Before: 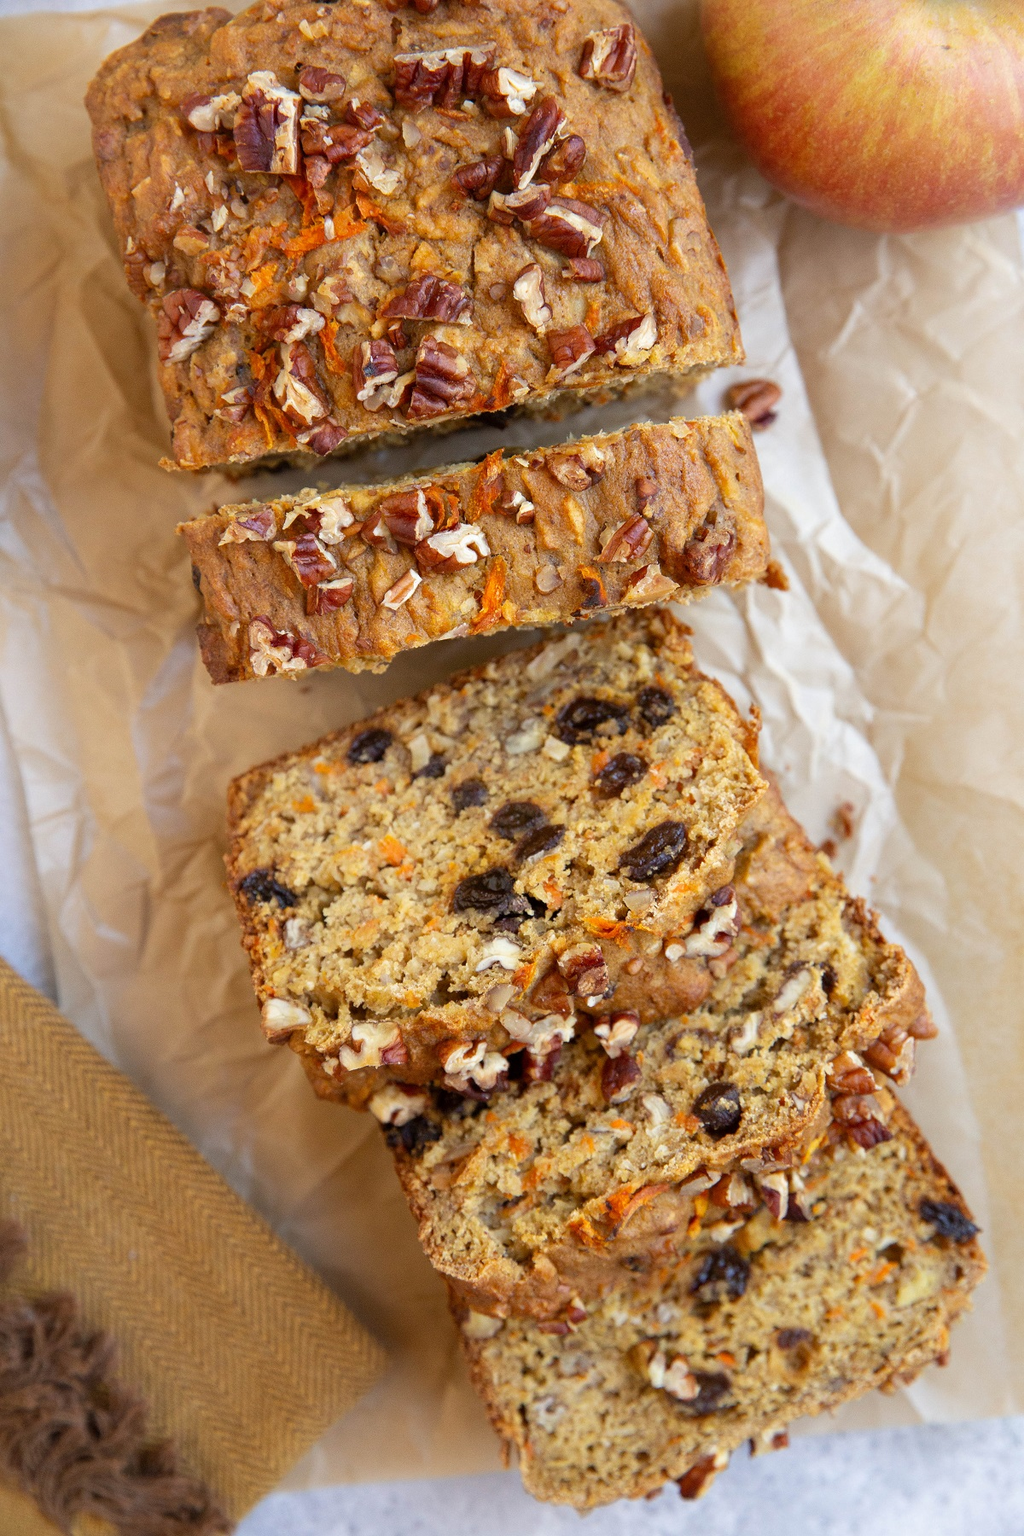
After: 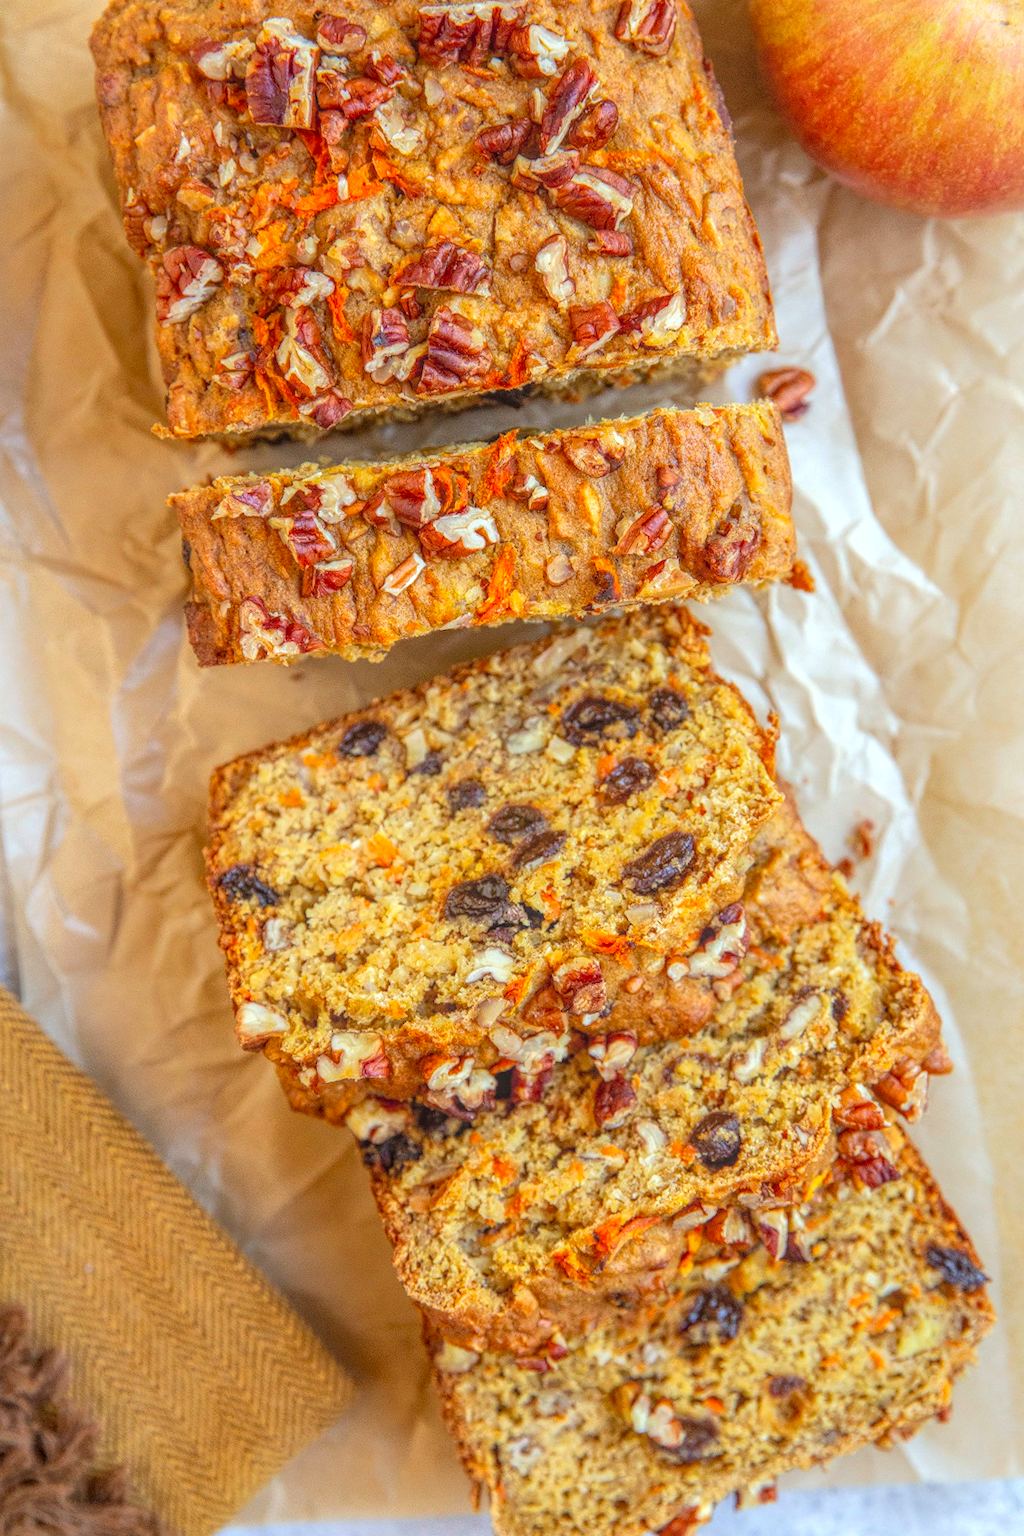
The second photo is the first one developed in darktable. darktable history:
local contrast: highlights 20%, shadows 30%, detail 200%, midtone range 0.2
color correction: highlights a* -4.98, highlights b* -3.76, shadows a* 3.83, shadows b* 4.08
crop and rotate: angle -2.38°
contrast brightness saturation: contrast 0.07, brightness 0.18, saturation 0.4
